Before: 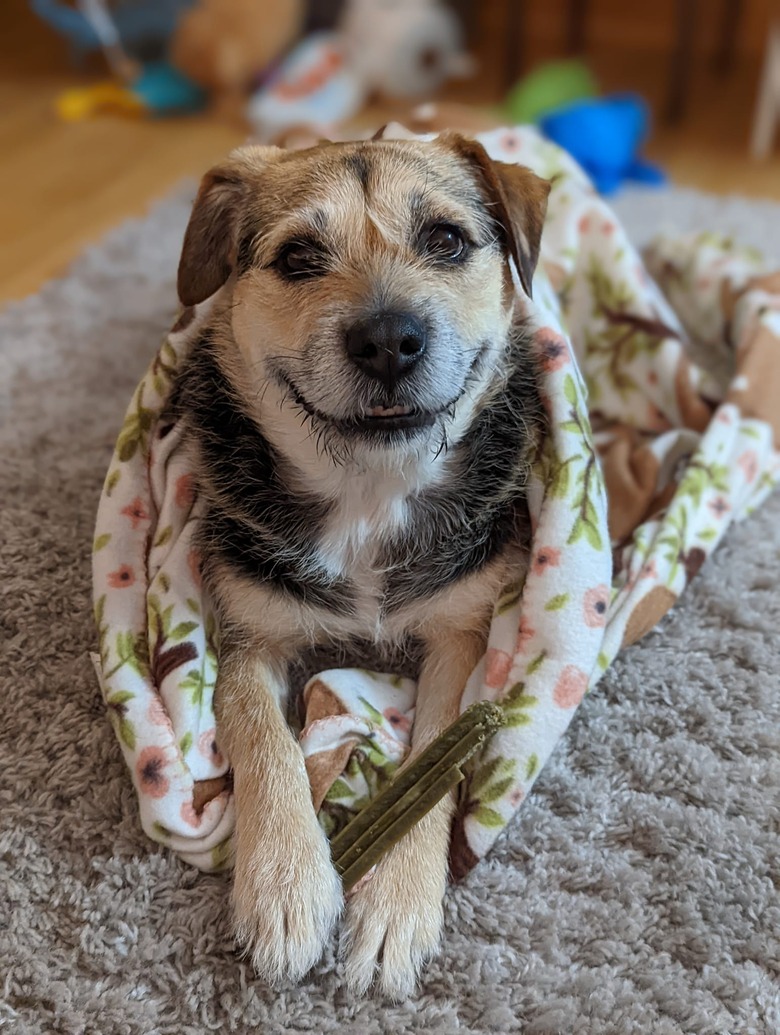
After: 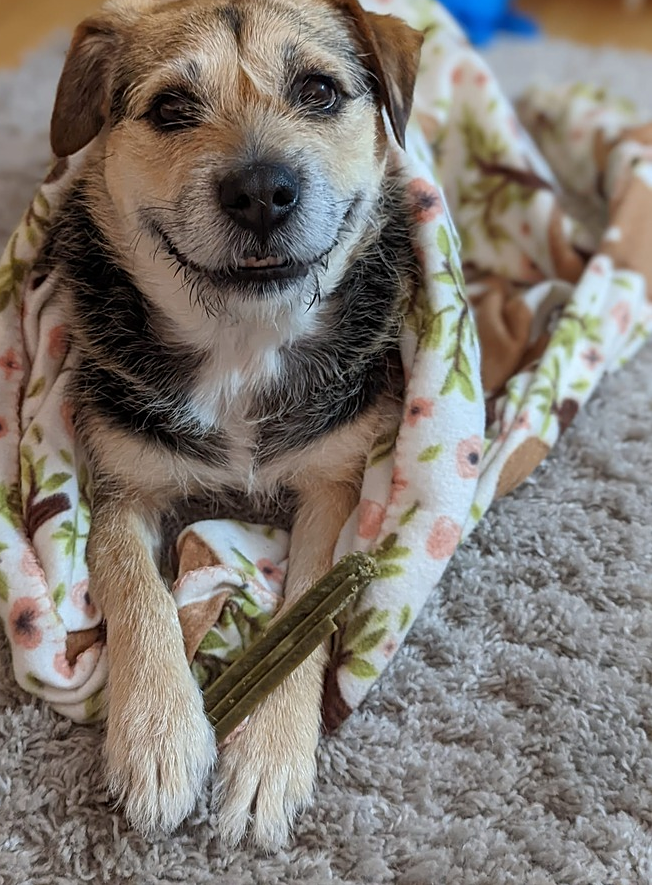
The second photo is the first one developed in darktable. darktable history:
sharpen: amount 0.201
crop: left 16.389%, top 14.414%
